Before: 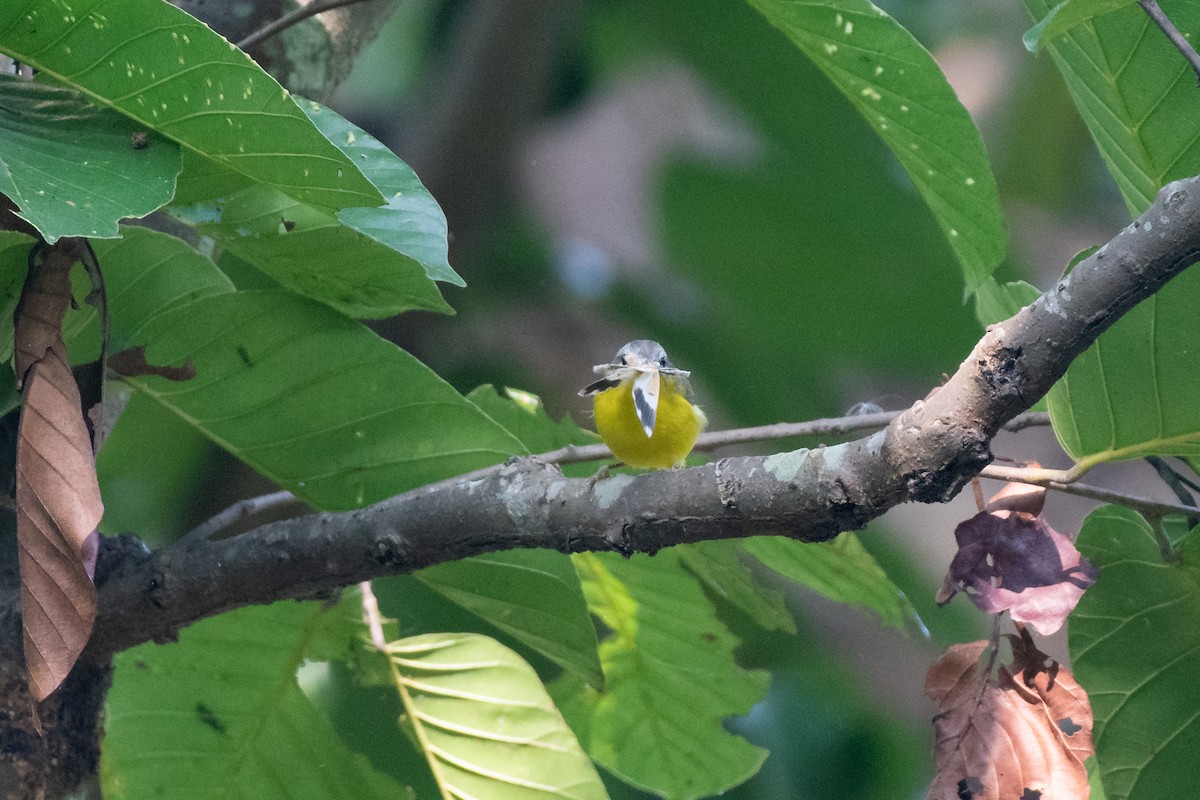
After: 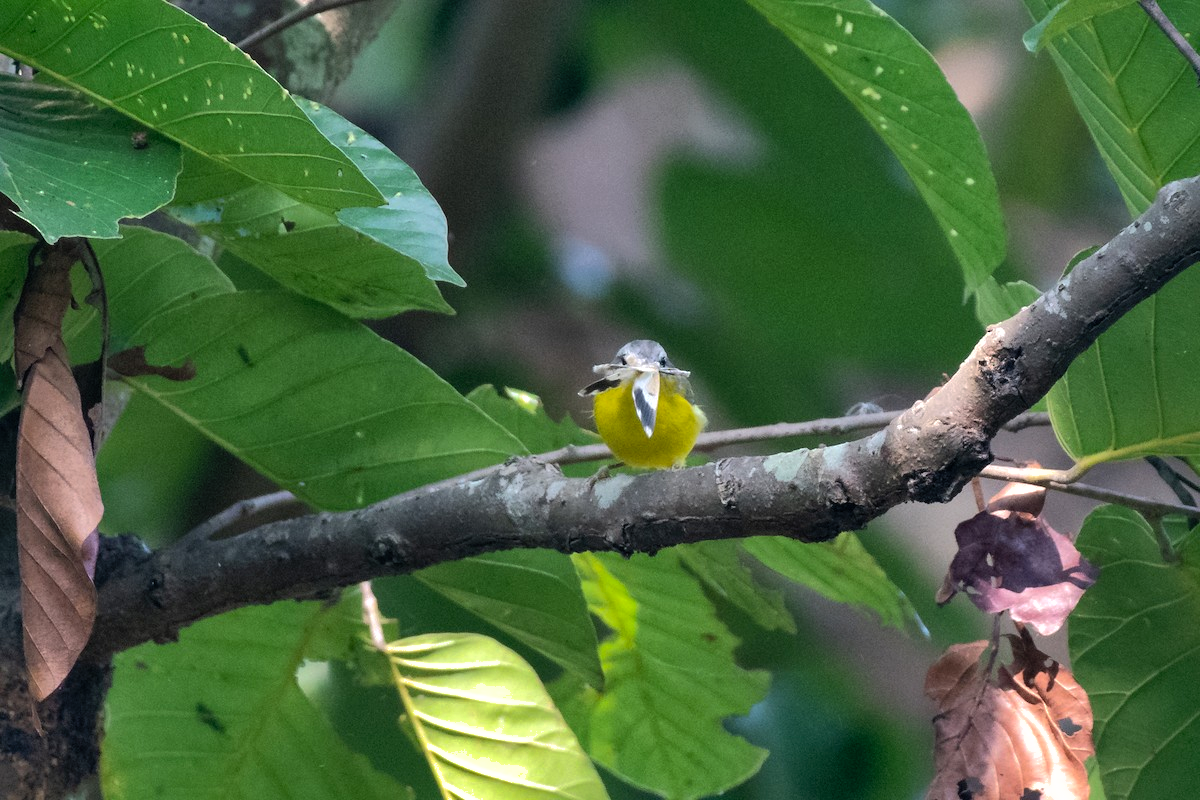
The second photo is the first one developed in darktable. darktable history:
shadows and highlights: highlights -60
color balance rgb: shadows lift › luminance -10%, power › luminance -9%, linear chroma grading › global chroma 10%, global vibrance 10%, contrast 15%, saturation formula JzAzBz (2021)
contrast brightness saturation: contrast 0.1, brightness 0.02, saturation 0.02
